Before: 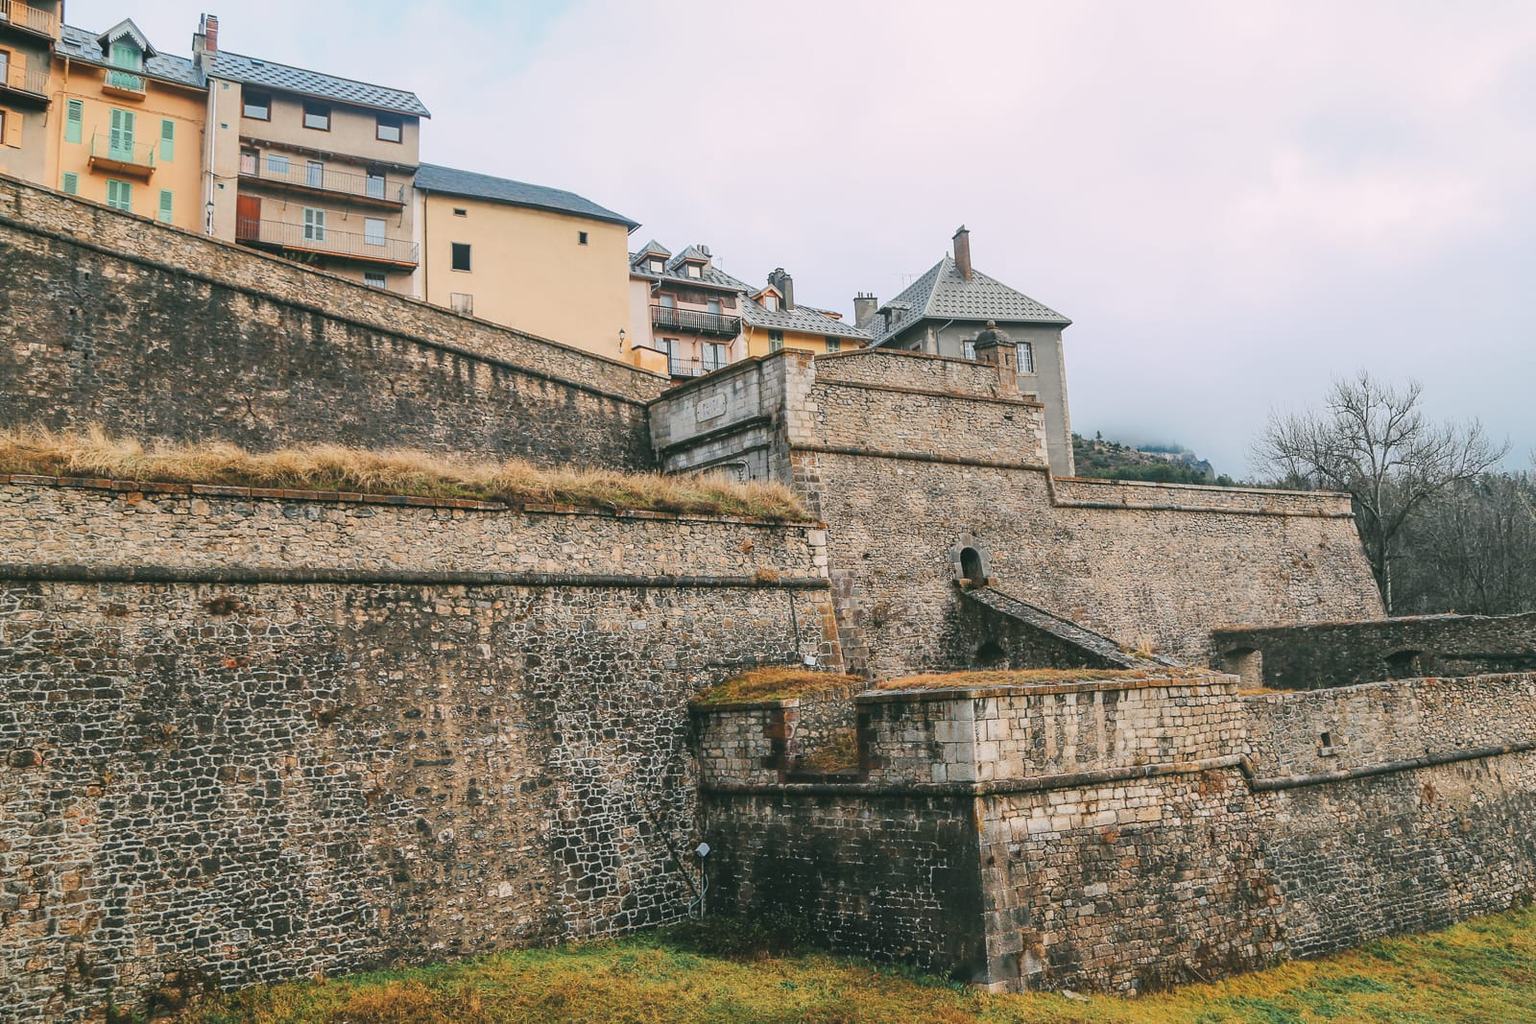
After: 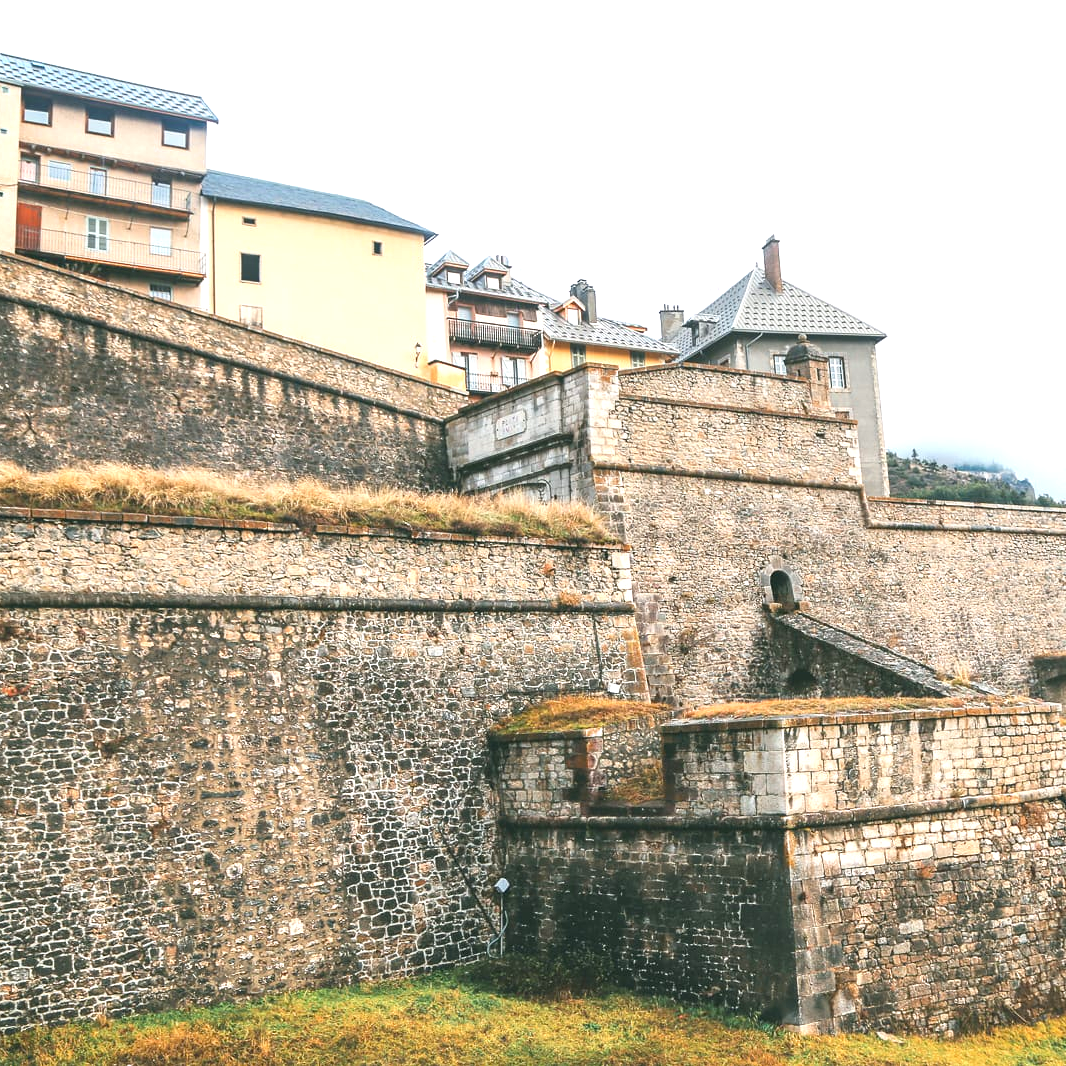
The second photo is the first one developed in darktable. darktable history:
exposure: black level correction 0.001, exposure 0.955 EV, compensate exposure bias true, compensate highlight preservation false
crop and rotate: left 14.385%, right 18.948%
